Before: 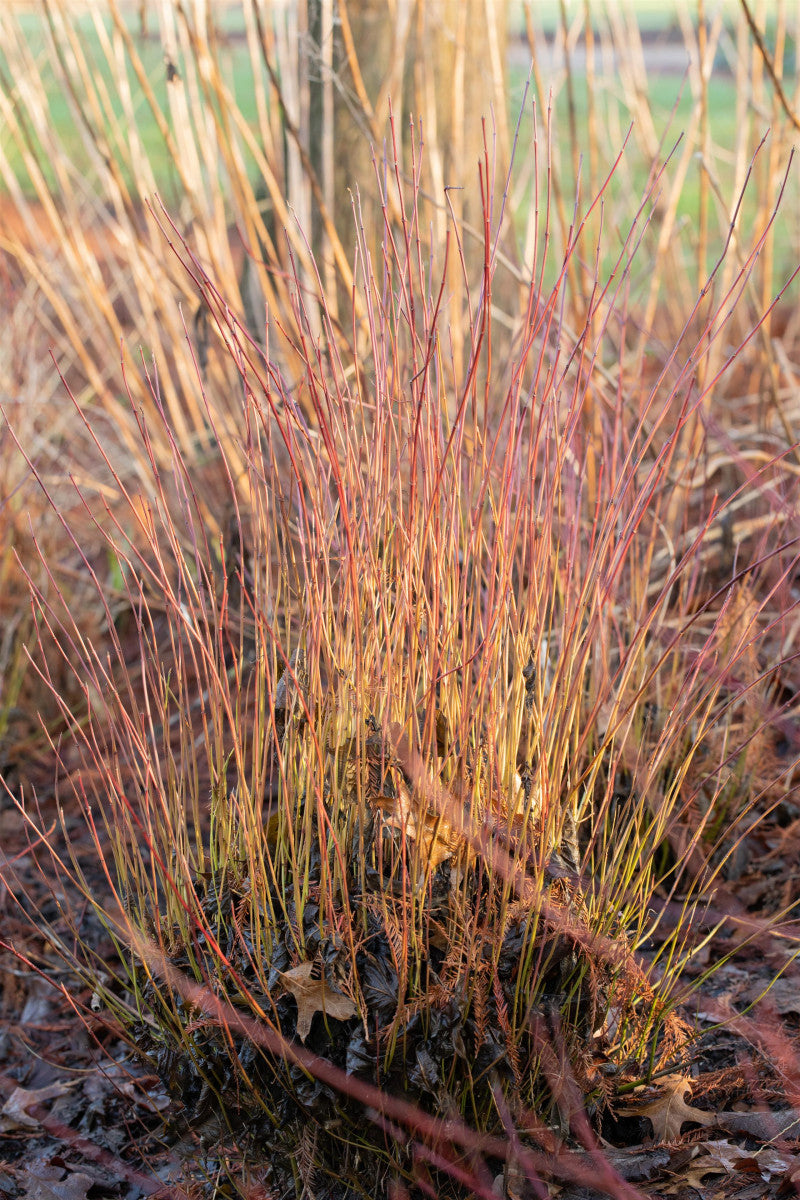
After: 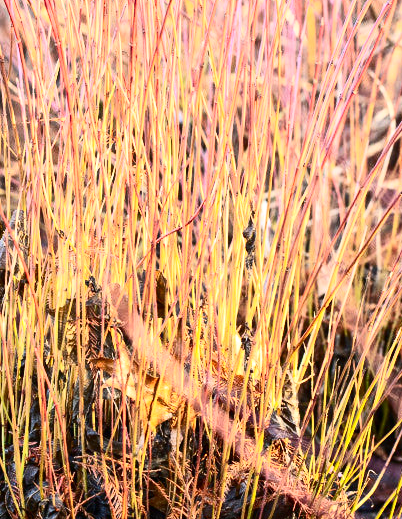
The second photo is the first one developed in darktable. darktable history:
crop: left 35.03%, top 36.625%, right 14.663%, bottom 20.057%
exposure: black level correction 0, exposure 0.5 EV, compensate exposure bias true, compensate highlight preservation false
rotate and perspective: automatic cropping original format, crop left 0, crop top 0
contrast brightness saturation: contrast 0.4, brightness 0.1, saturation 0.21
